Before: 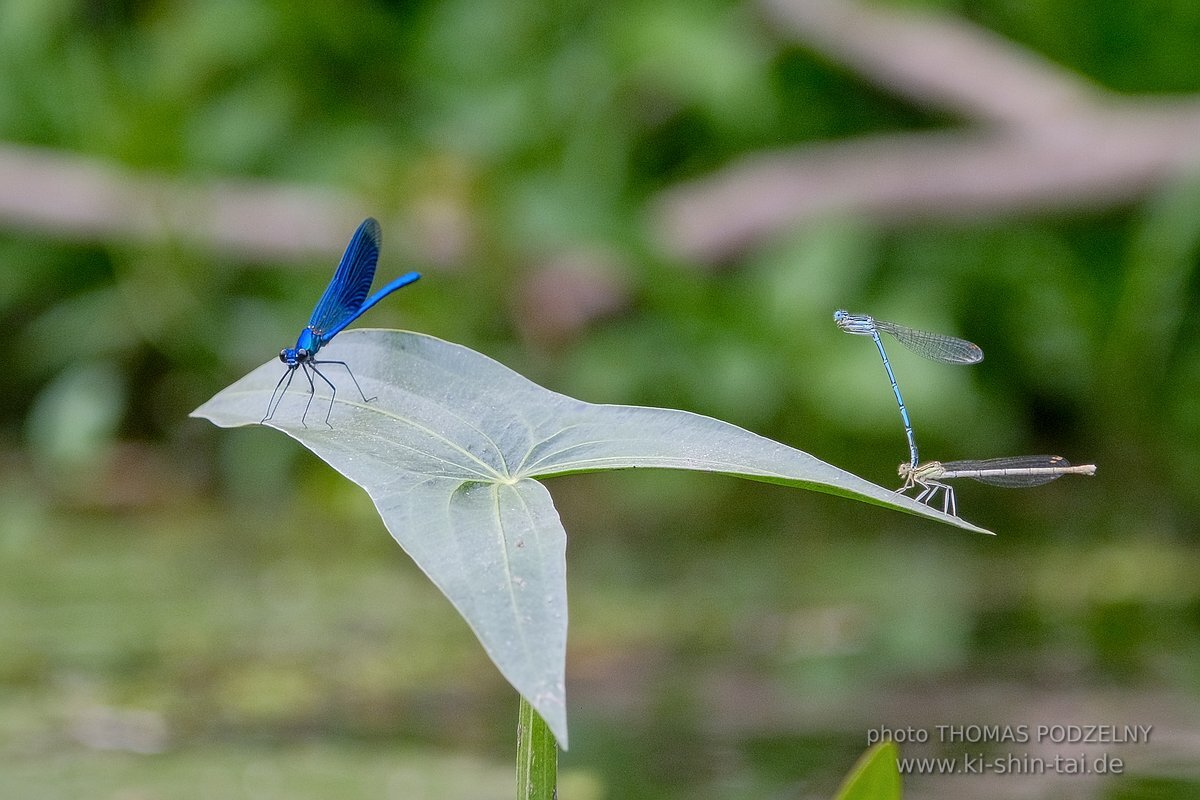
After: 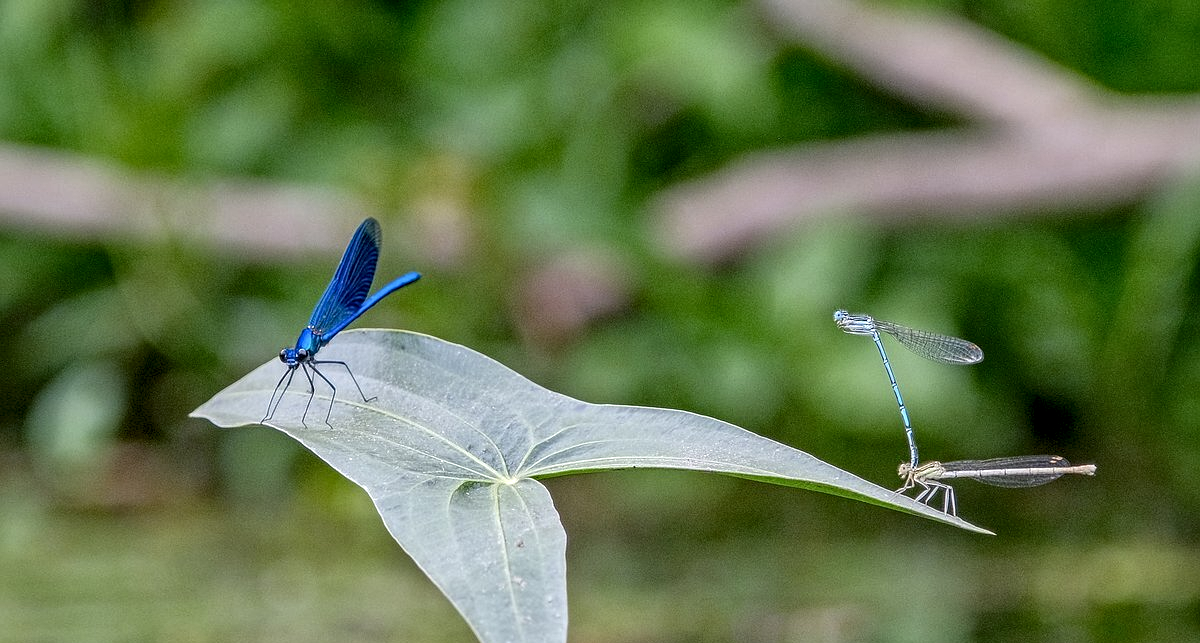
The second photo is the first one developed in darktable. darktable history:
contrast equalizer: y [[0.5, 0.501, 0.525, 0.597, 0.58, 0.514], [0.5 ×6], [0.5 ×6], [0 ×6], [0 ×6]]
local contrast: on, module defaults
crop: bottom 19.576%
